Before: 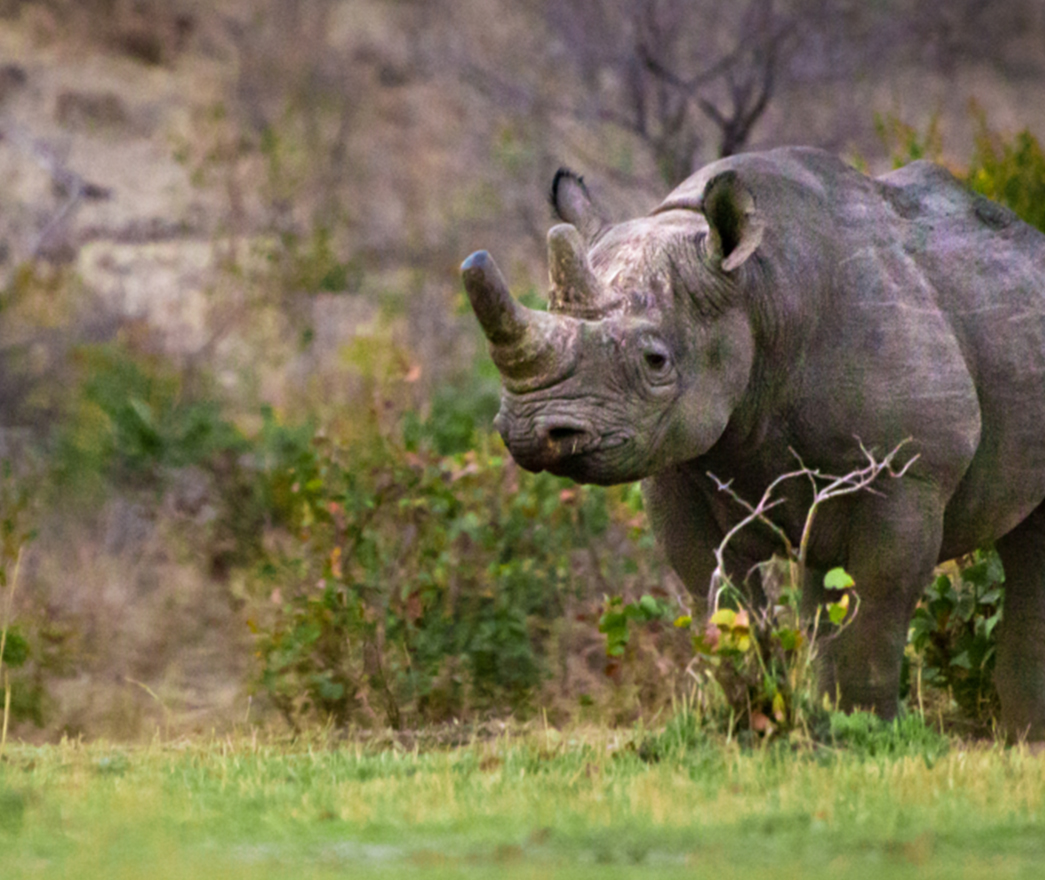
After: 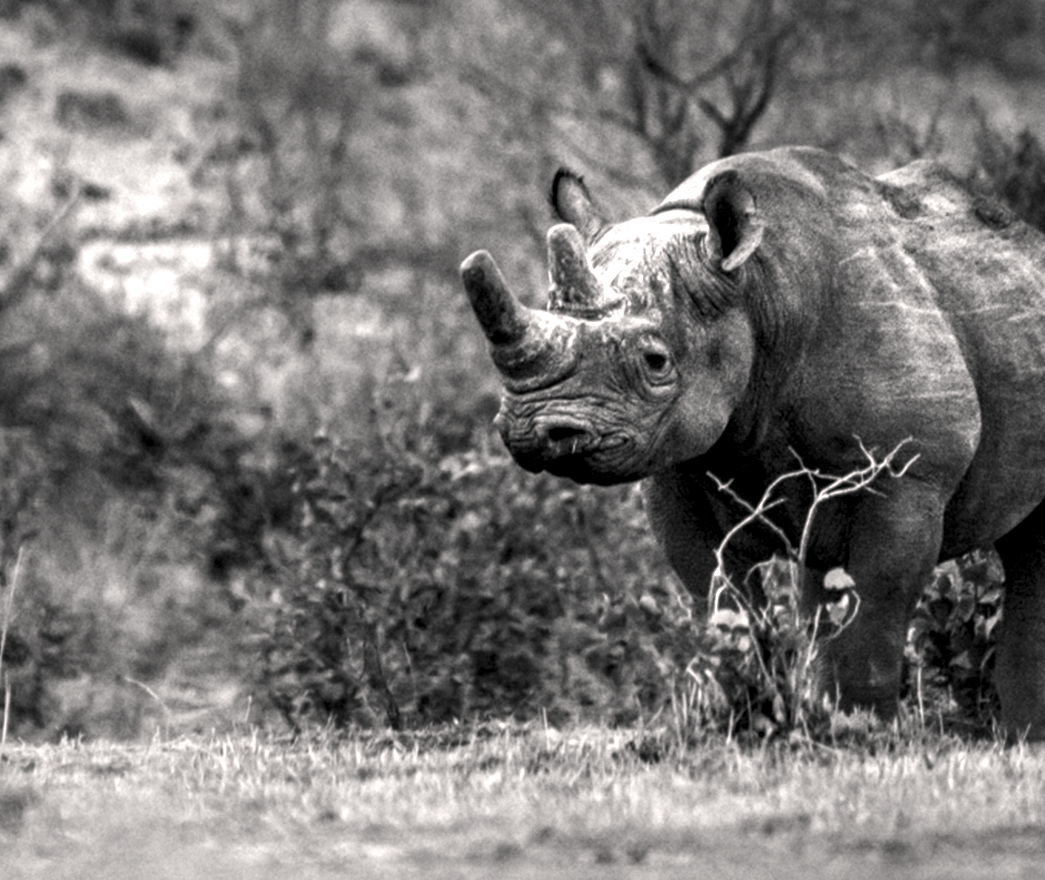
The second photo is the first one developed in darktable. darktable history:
local contrast: highlights 22%, detail 150%
exposure: exposure 0.203 EV, compensate highlight preservation false
tone equalizer: -7 EV 0.099 EV
color balance rgb: highlights gain › luminance 7.081%, highlights gain › chroma 0.926%, highlights gain › hue 48.82°, linear chroma grading › global chroma 14.517%, perceptual saturation grading › global saturation 0.083%, perceptual brilliance grading › highlights 16.207%, perceptual brilliance grading › mid-tones 6.23%, perceptual brilliance grading › shadows -15.065%
color calibration: output gray [0.23, 0.37, 0.4, 0], illuminant as shot in camera, x 0.358, y 0.373, temperature 4628.91 K
